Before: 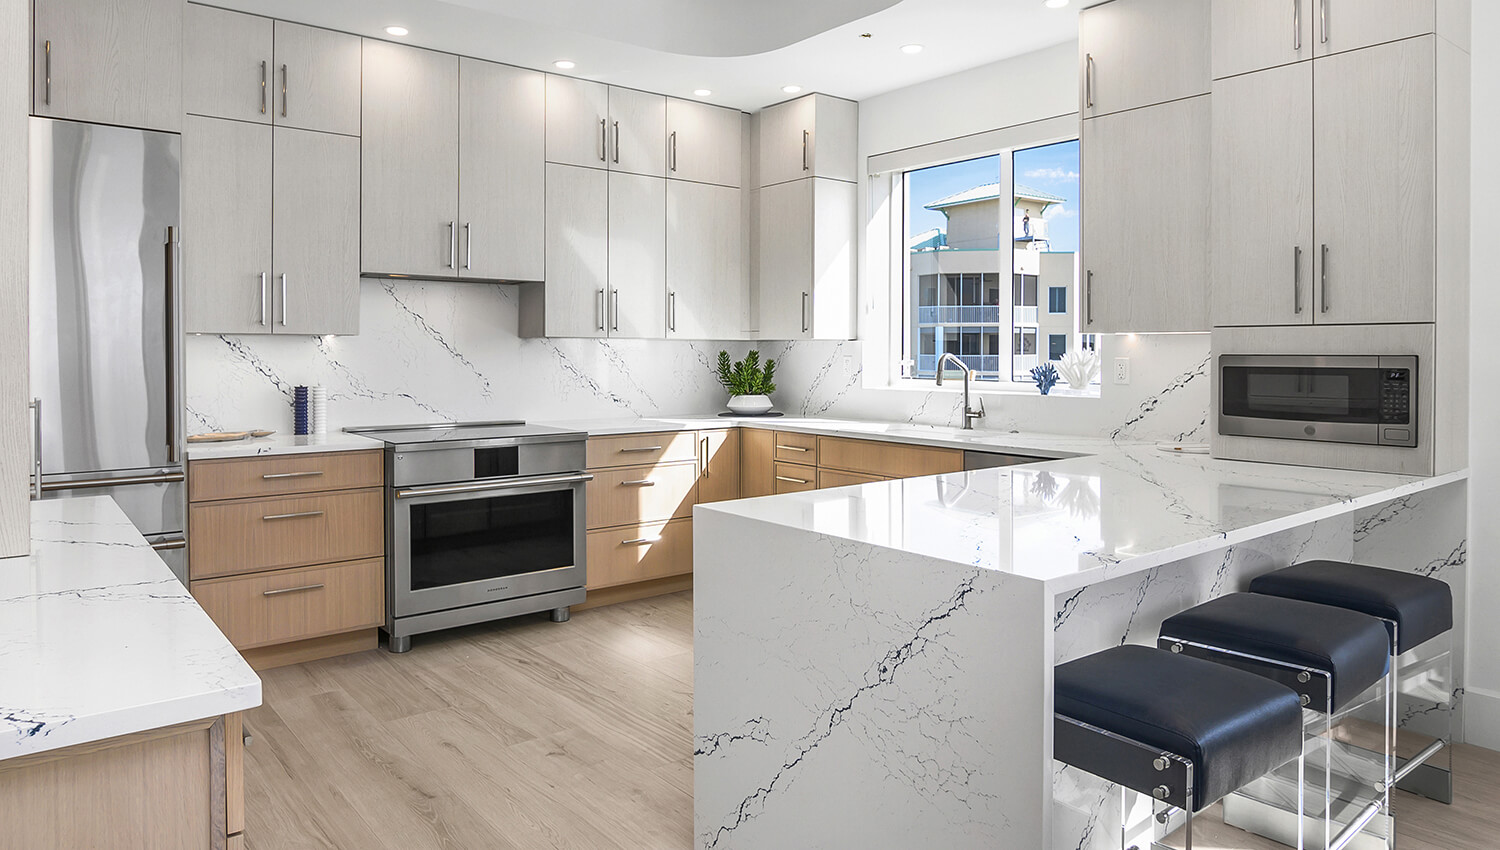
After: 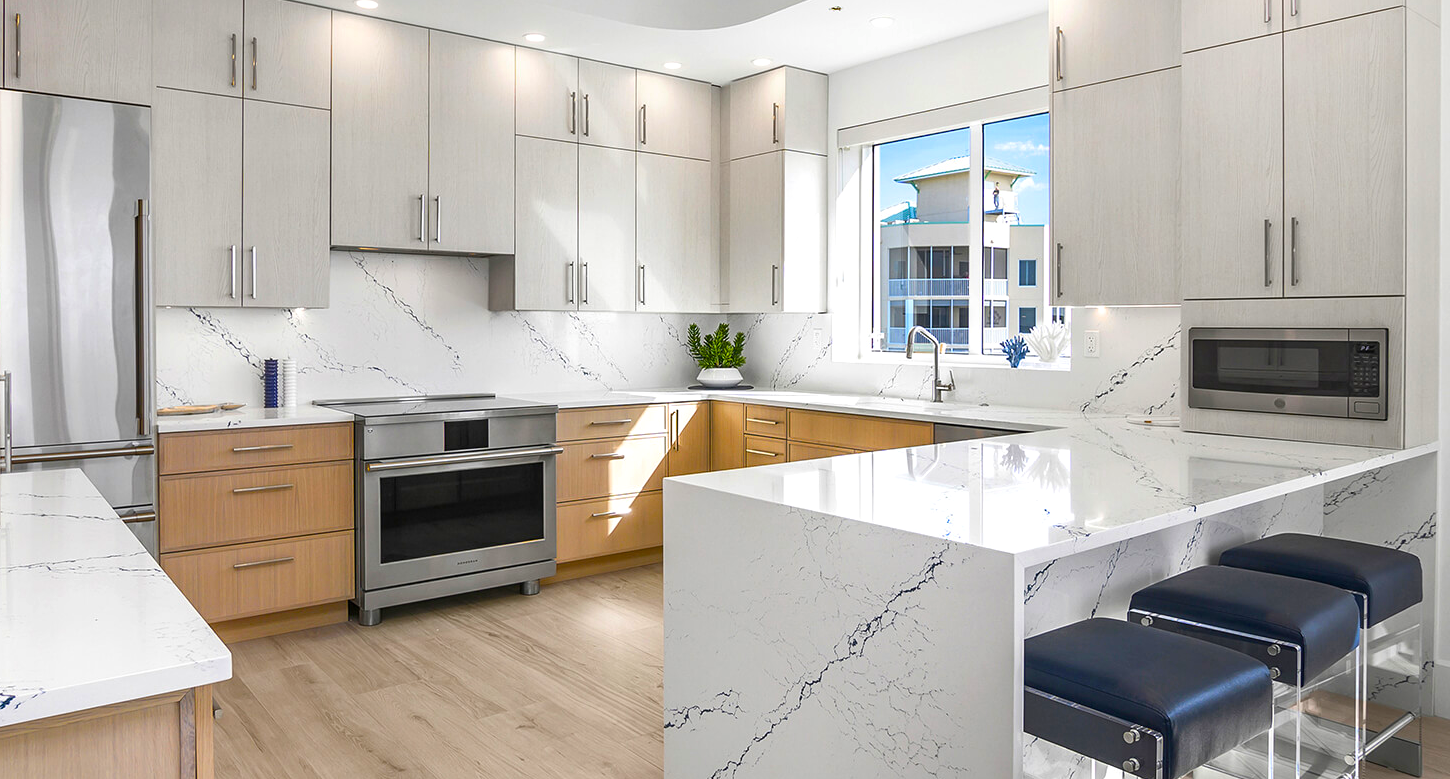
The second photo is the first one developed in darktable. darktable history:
crop: left 2.054%, top 3.282%, right 1.251%, bottom 4.972%
color balance rgb: perceptual saturation grading › global saturation 36.823%, perceptual saturation grading › shadows 35.324%, perceptual brilliance grading › global brilliance 3.415%
